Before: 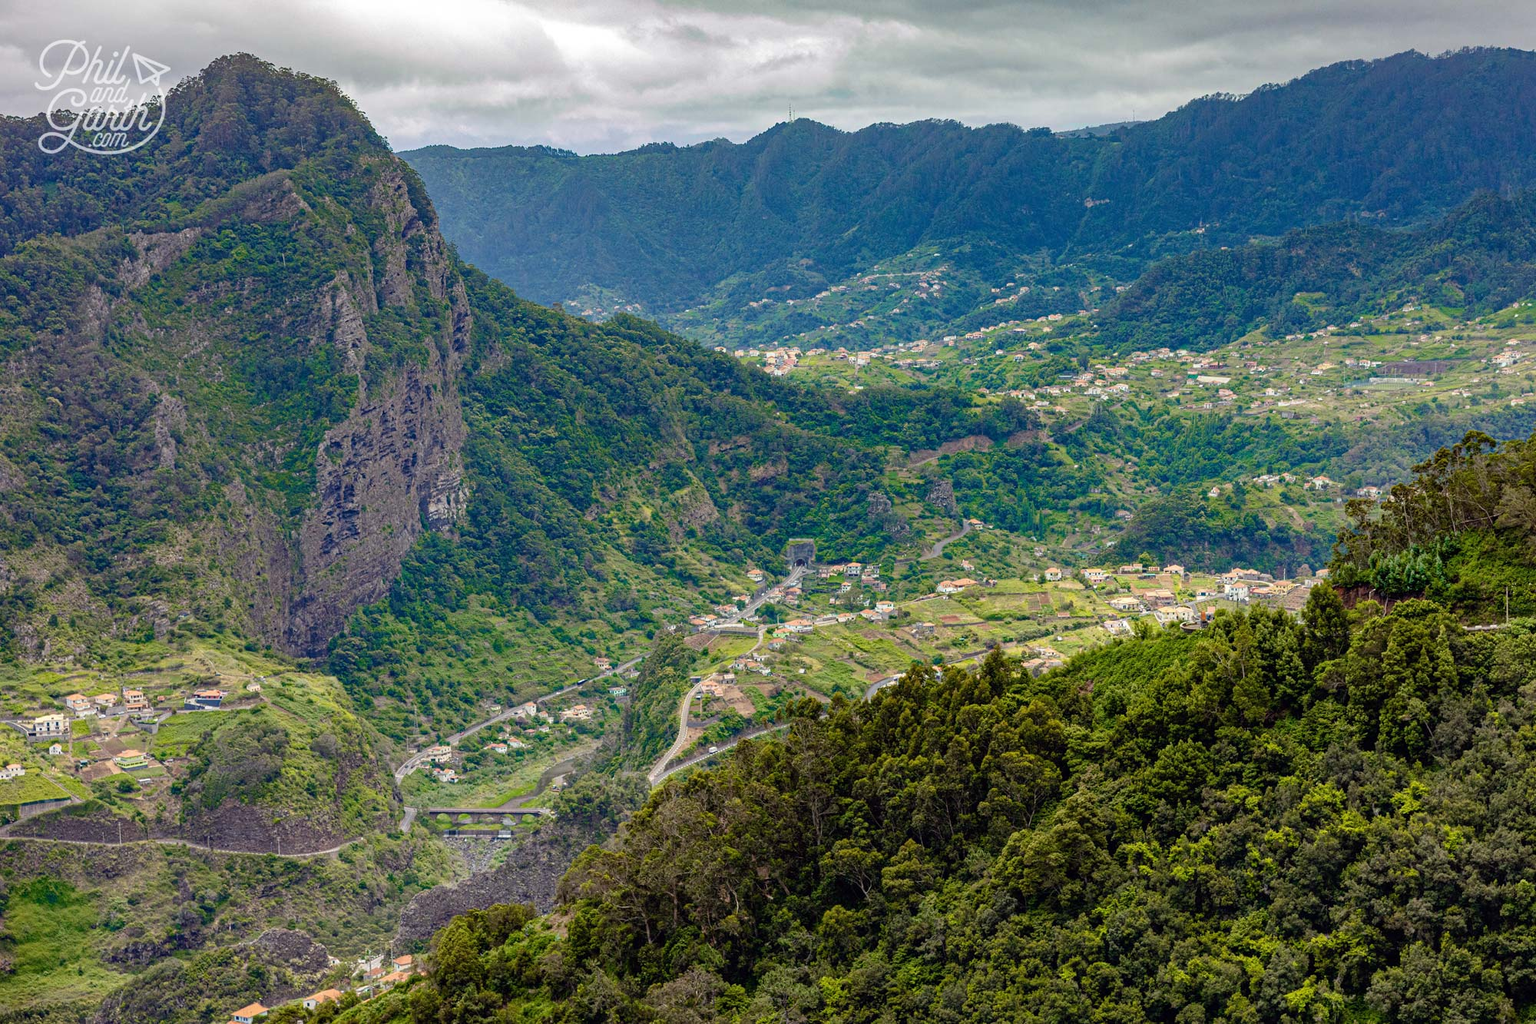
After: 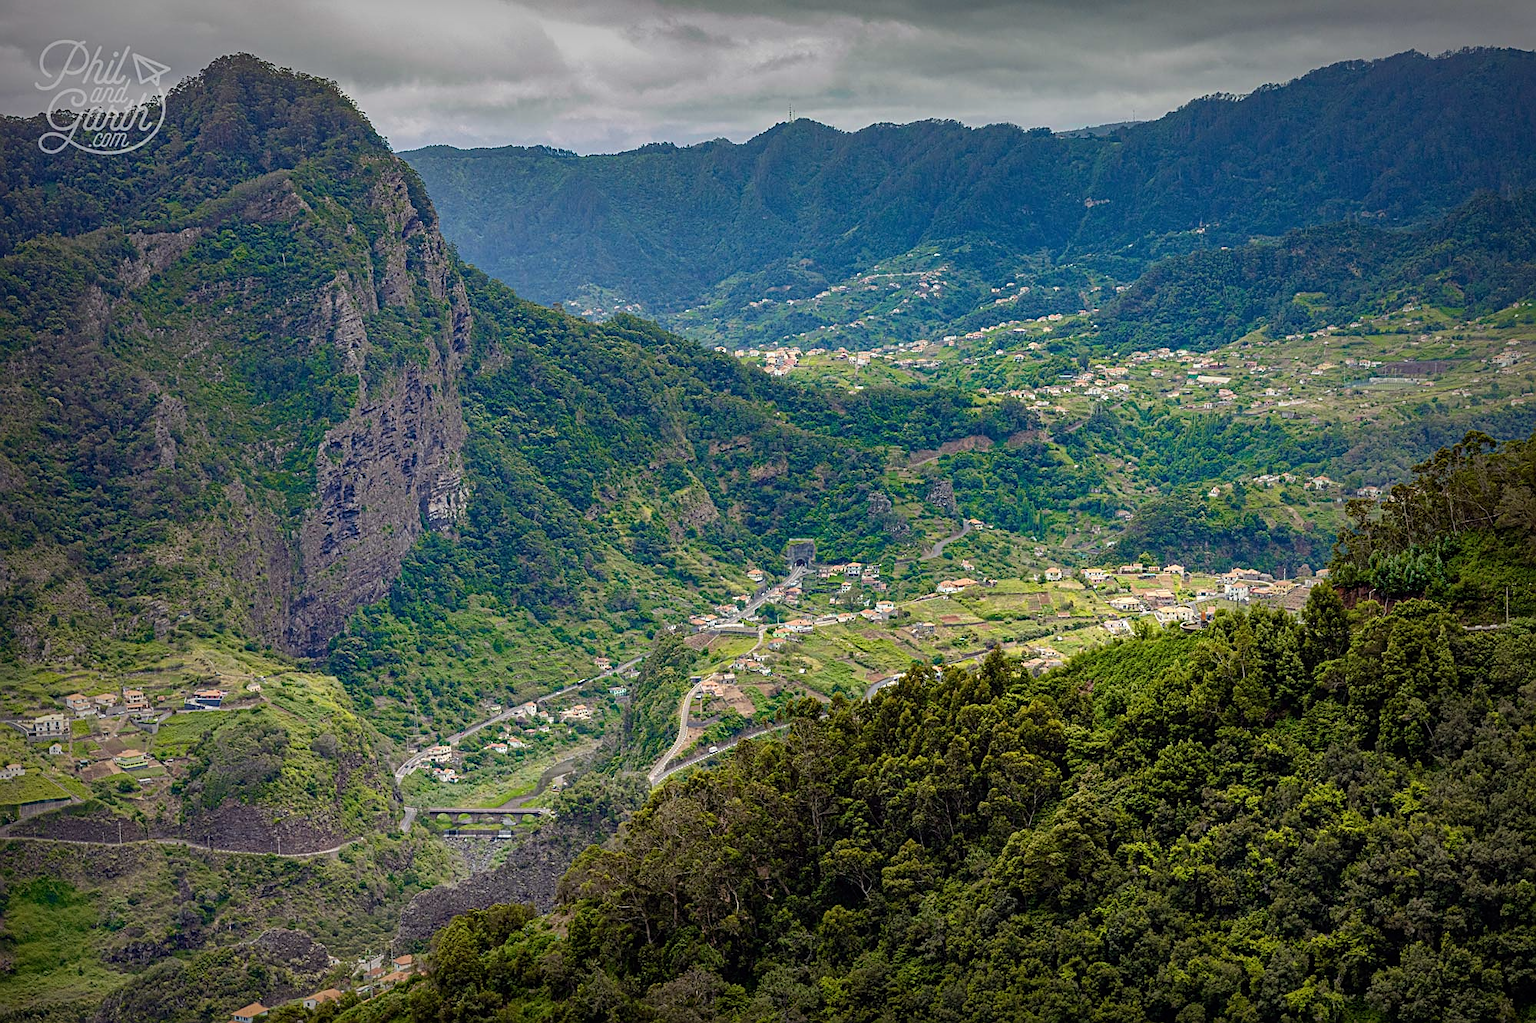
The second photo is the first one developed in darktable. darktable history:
sharpen: on, module defaults
vignetting: fall-off start 53.2%, brightness -0.594, saturation 0, automatic ratio true, width/height ratio 1.313, shape 0.22, unbound false
levels: mode automatic, black 0.023%, white 99.97%, levels [0.062, 0.494, 0.925]
